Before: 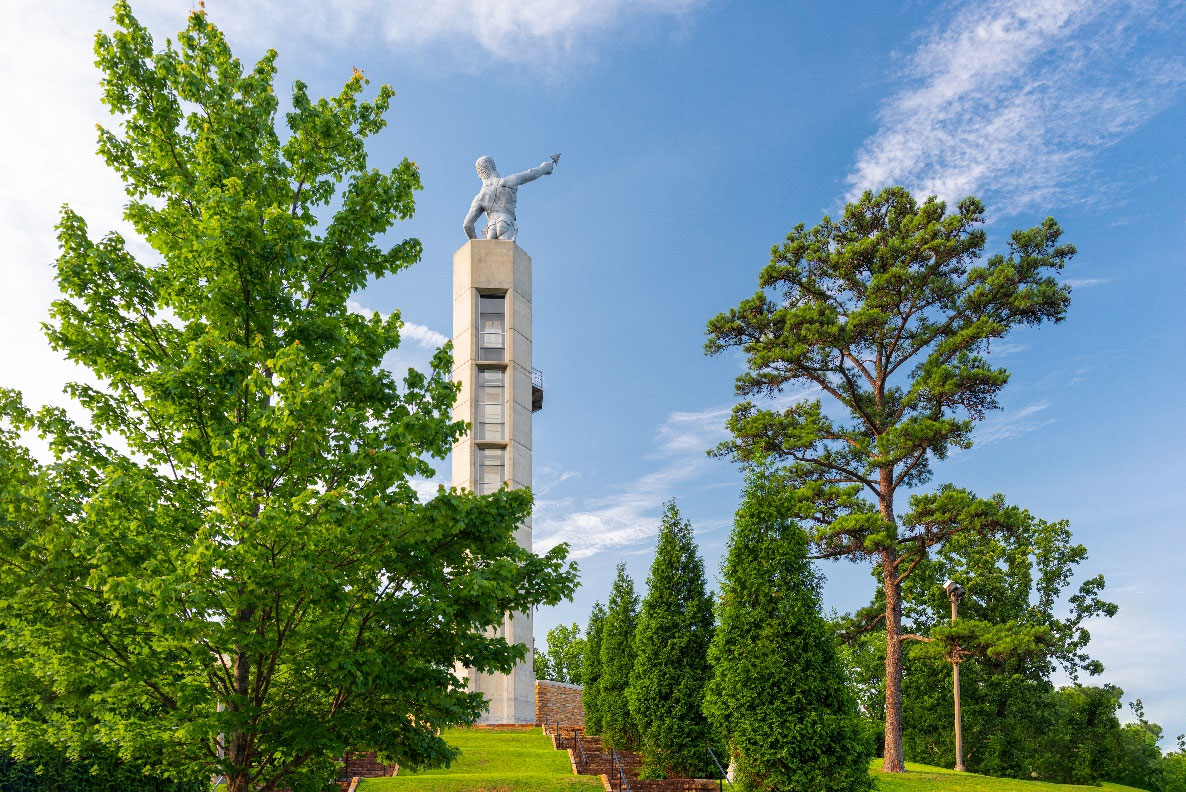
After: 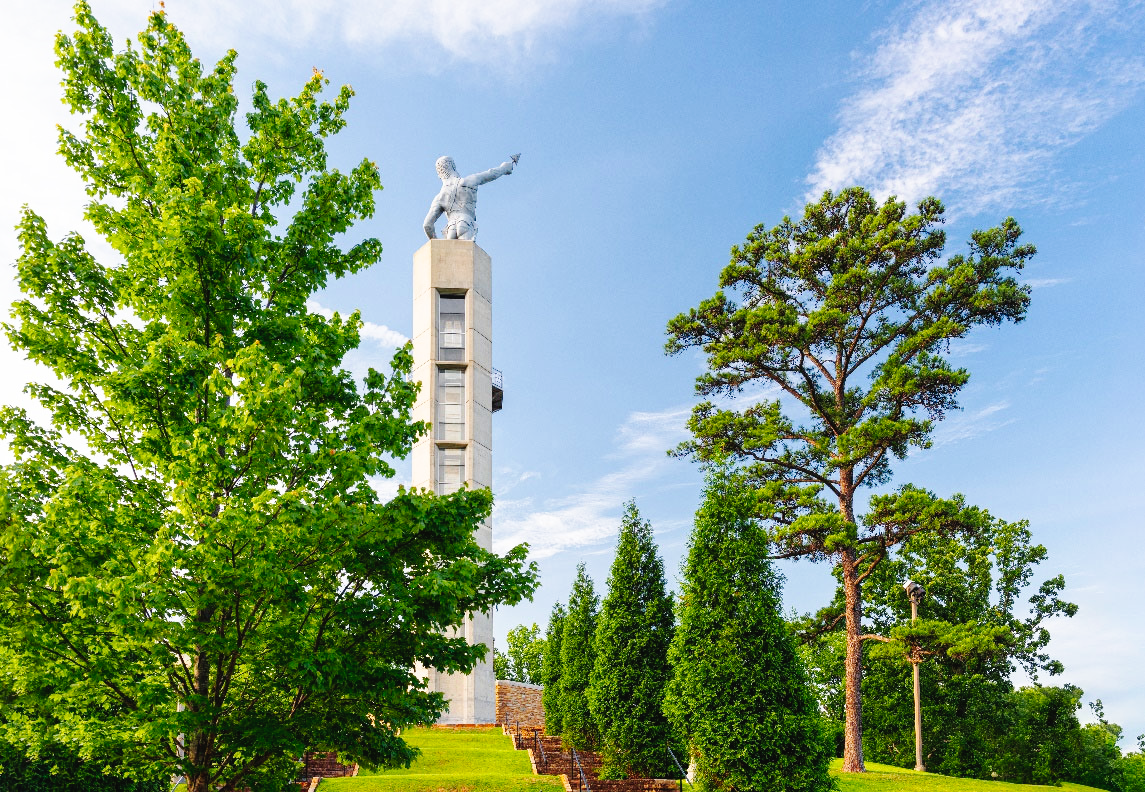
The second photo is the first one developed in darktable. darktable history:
tone curve: curves: ch0 [(0, 0.023) (0.087, 0.065) (0.184, 0.168) (0.45, 0.54) (0.57, 0.683) (0.722, 0.825) (0.877, 0.948) (1, 1)]; ch1 [(0, 0) (0.388, 0.369) (0.44, 0.44) (0.489, 0.481) (0.534, 0.561) (0.657, 0.659) (1, 1)]; ch2 [(0, 0) (0.353, 0.317) (0.408, 0.427) (0.472, 0.46) (0.5, 0.496) (0.537, 0.534) (0.576, 0.592) (0.625, 0.631) (1, 1)], preserve colors none
crop and rotate: left 3.449%
